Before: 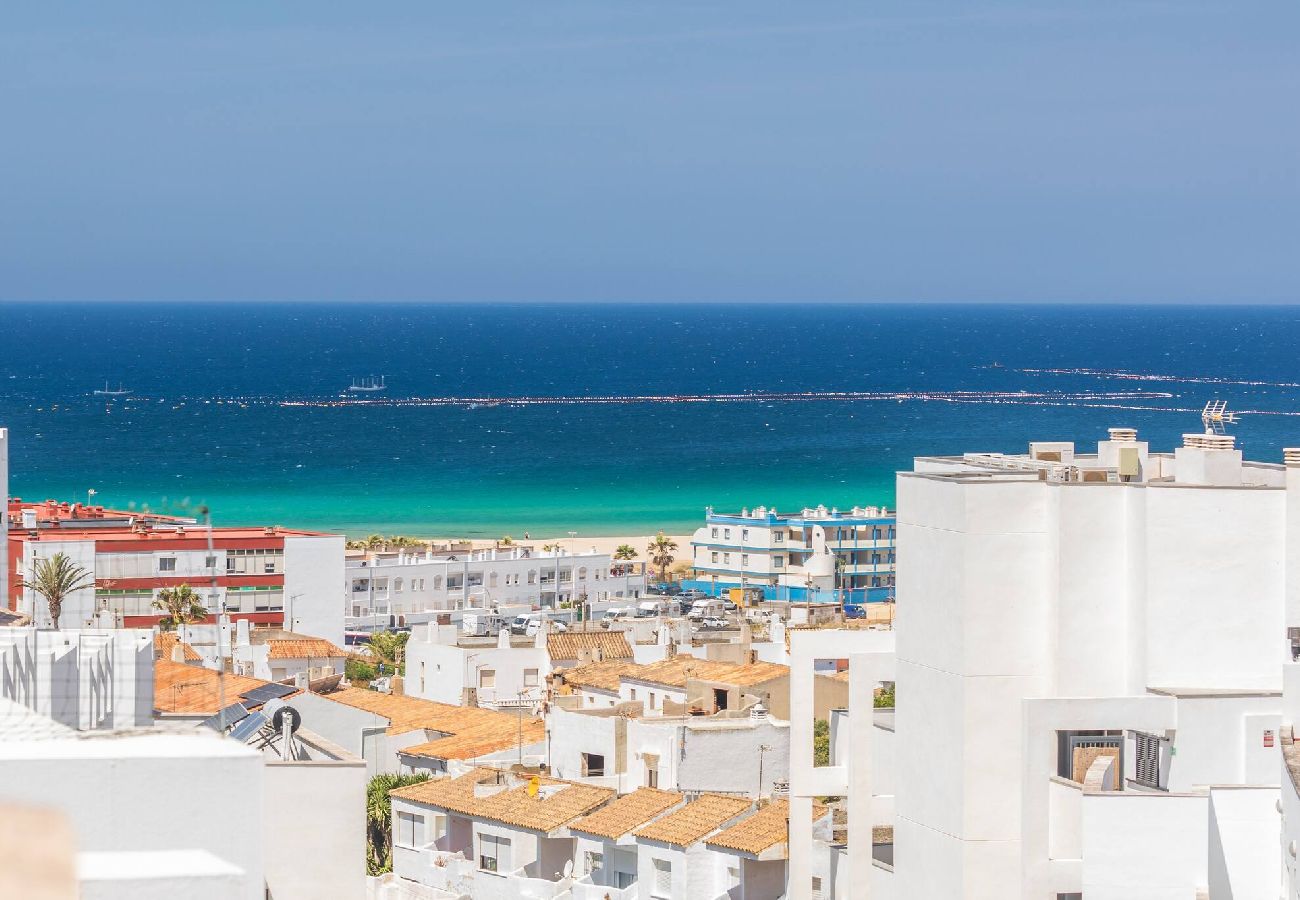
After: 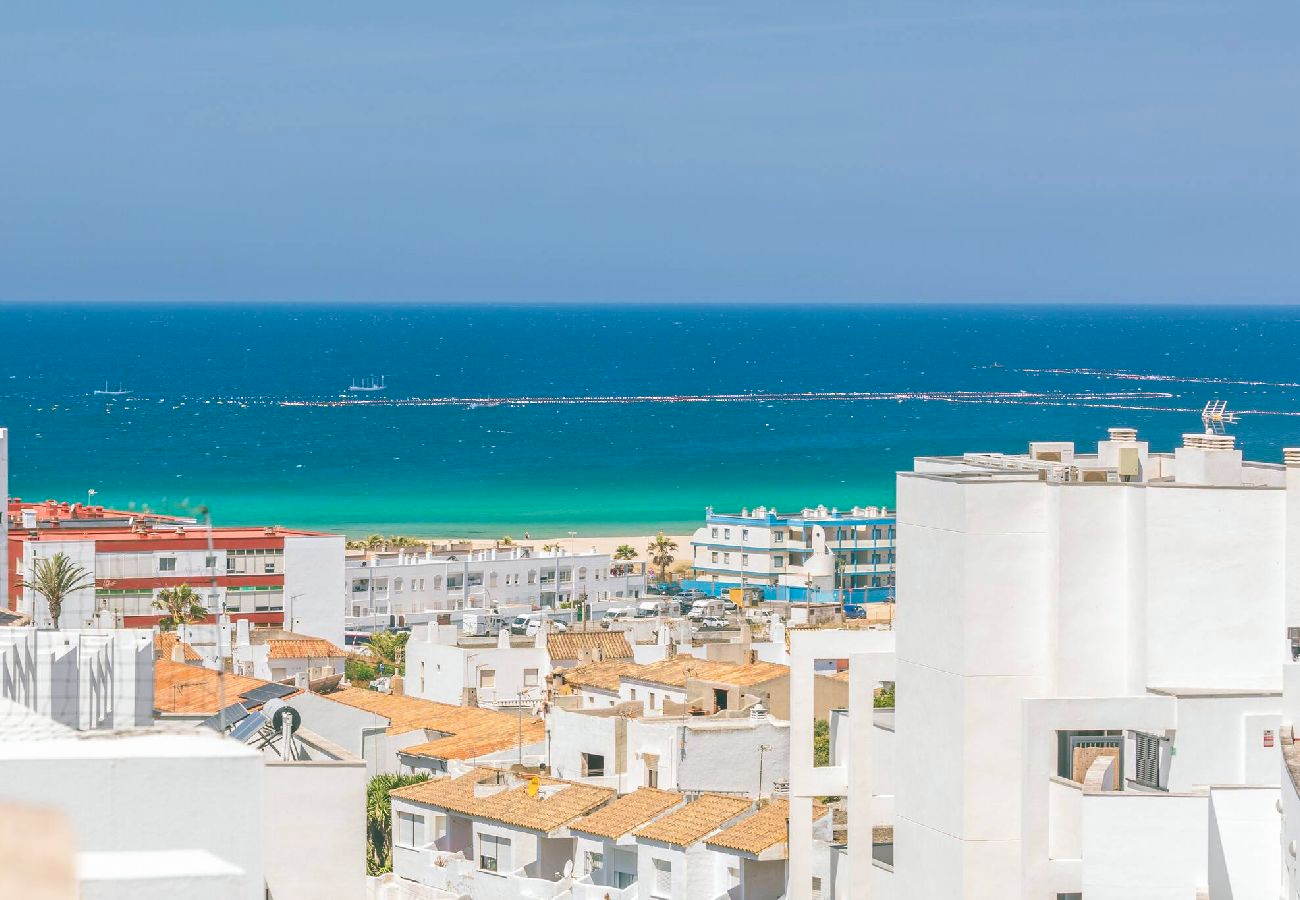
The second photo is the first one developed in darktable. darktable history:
color balance rgb: shadows lift › chroma 11.788%, shadows lift › hue 132.51°, global offset › chroma 0.067%, global offset › hue 253.96°, perceptual saturation grading › global saturation 4.116%
tone equalizer: -7 EV 0.147 EV, -6 EV 0.566 EV, -5 EV 1.18 EV, -4 EV 1.31 EV, -3 EV 1.18 EV, -2 EV 0.6 EV, -1 EV 0.163 EV
